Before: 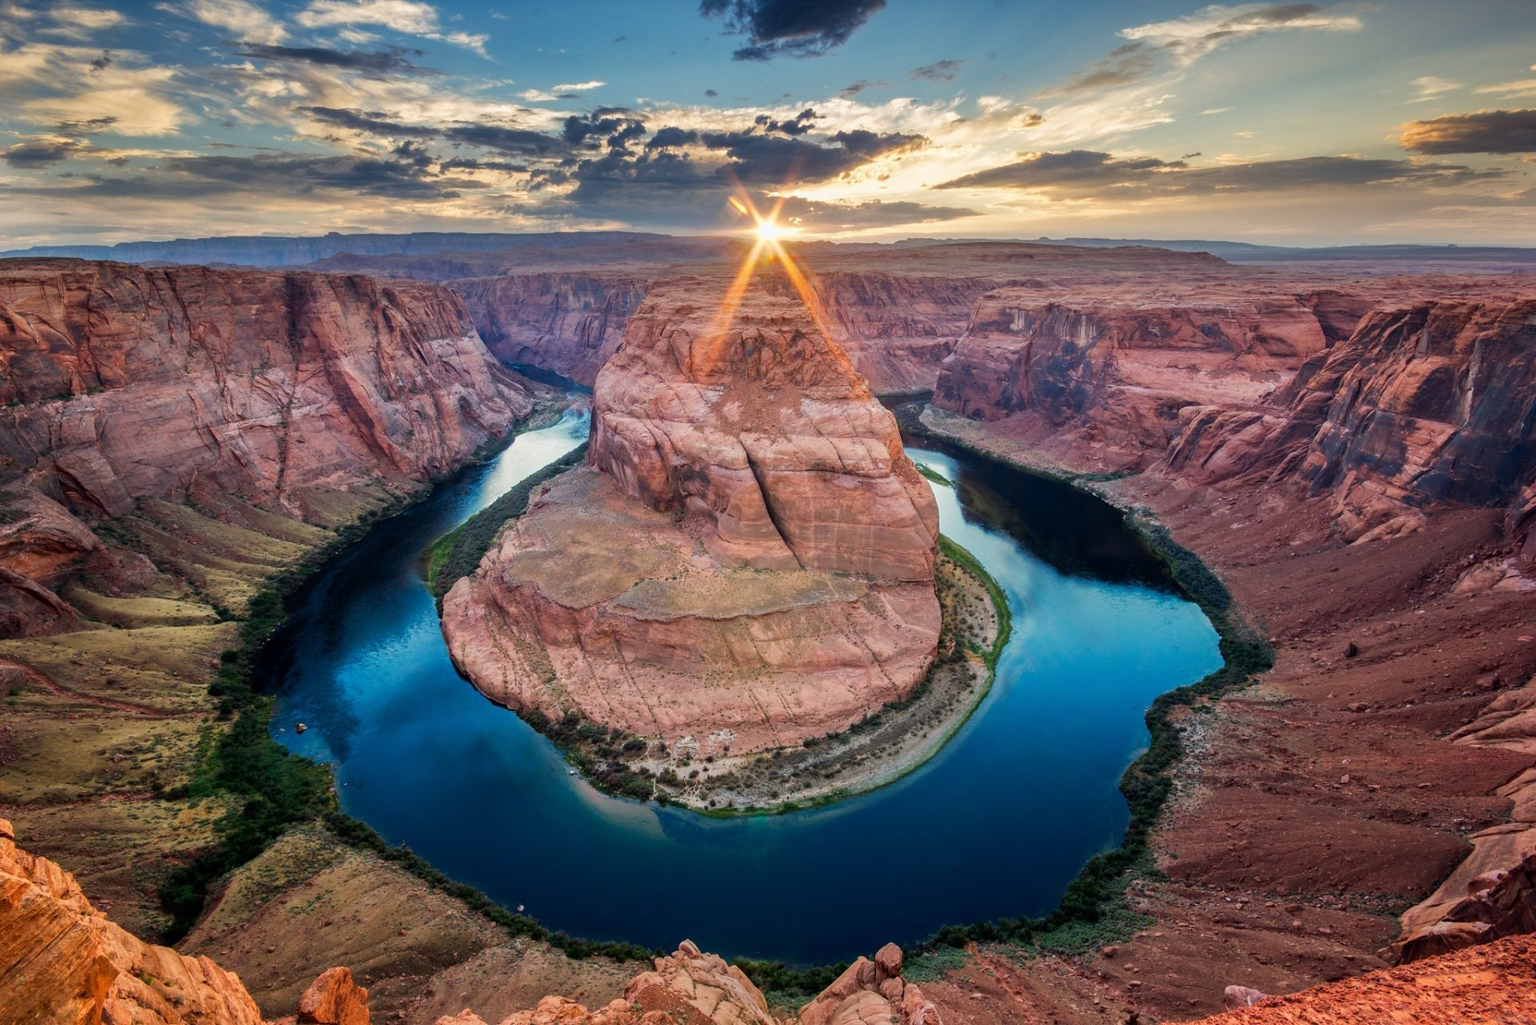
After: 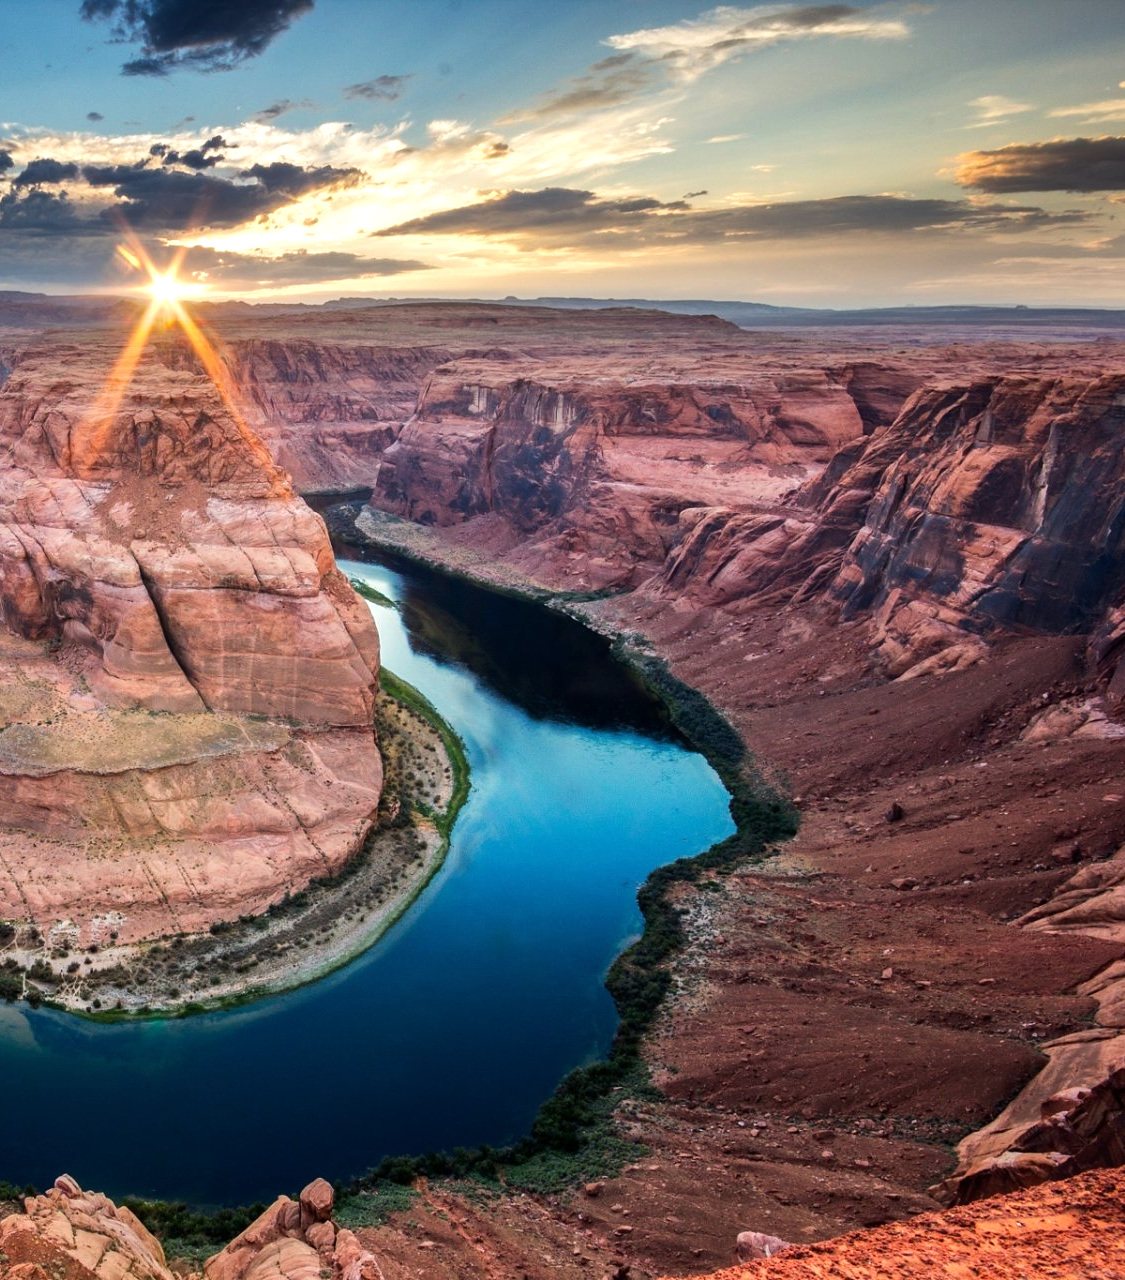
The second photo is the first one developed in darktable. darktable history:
crop: left 41.396%
tone equalizer: -8 EV -0.452 EV, -7 EV -0.376 EV, -6 EV -0.354 EV, -5 EV -0.233 EV, -3 EV 0.249 EV, -2 EV 0.343 EV, -1 EV 0.377 EV, +0 EV 0.437 EV, edges refinement/feathering 500, mask exposure compensation -1.57 EV, preserve details no
exposure: exposure 0.014 EV, compensate exposure bias true, compensate highlight preservation false
levels: mode automatic, levels [0, 0.498, 1]
